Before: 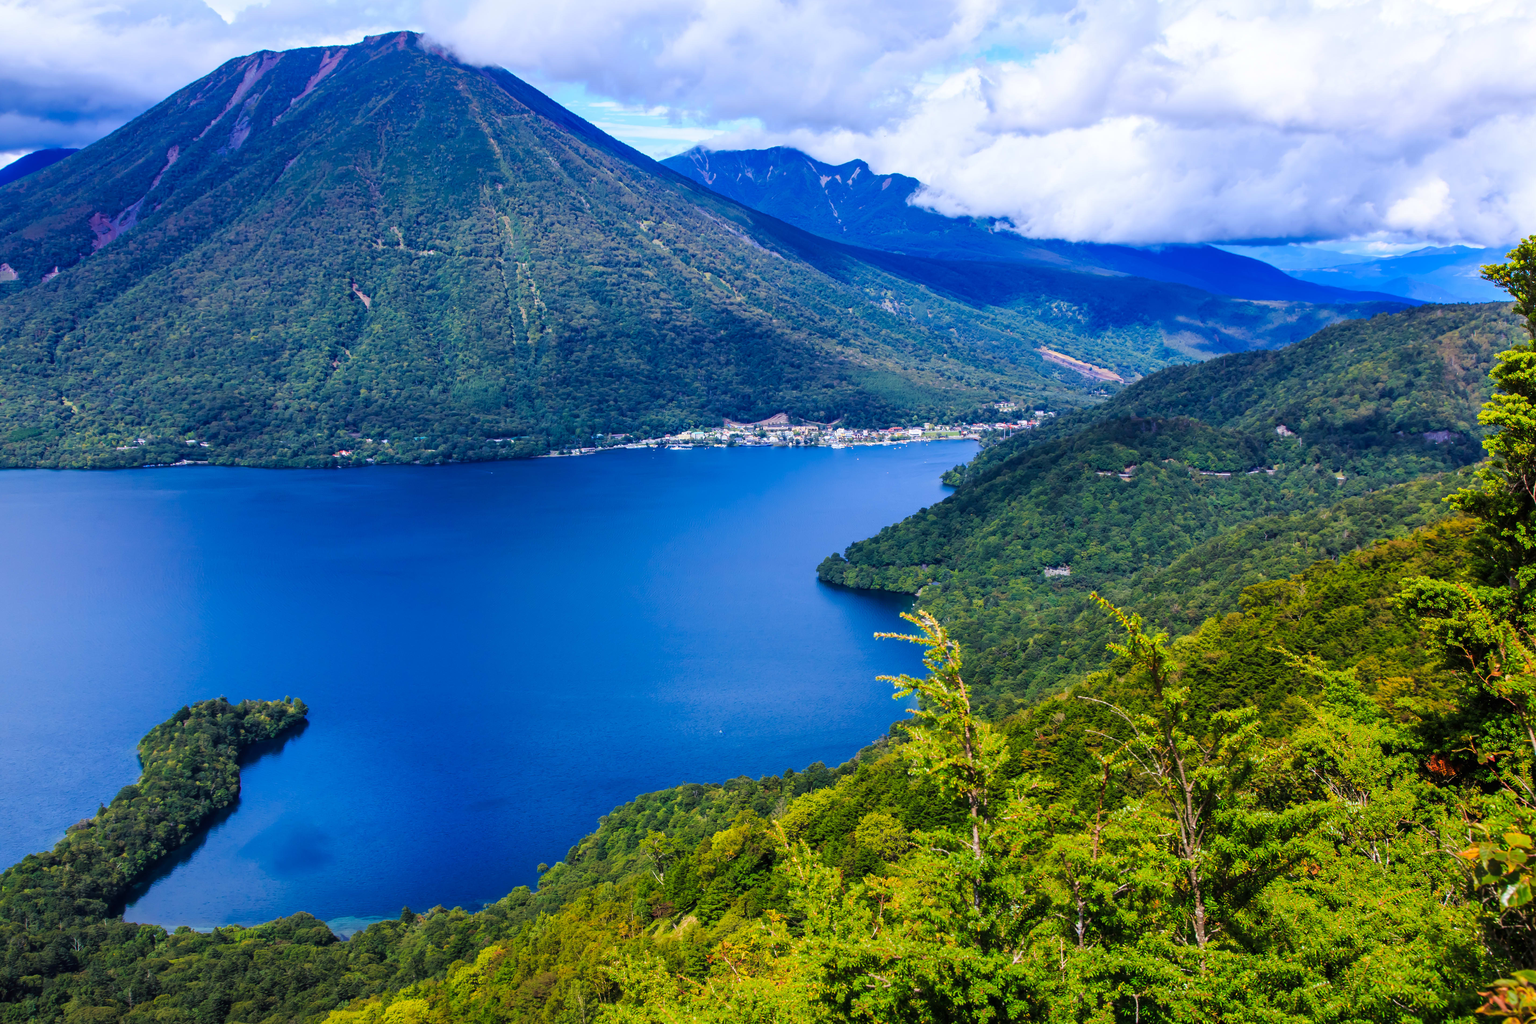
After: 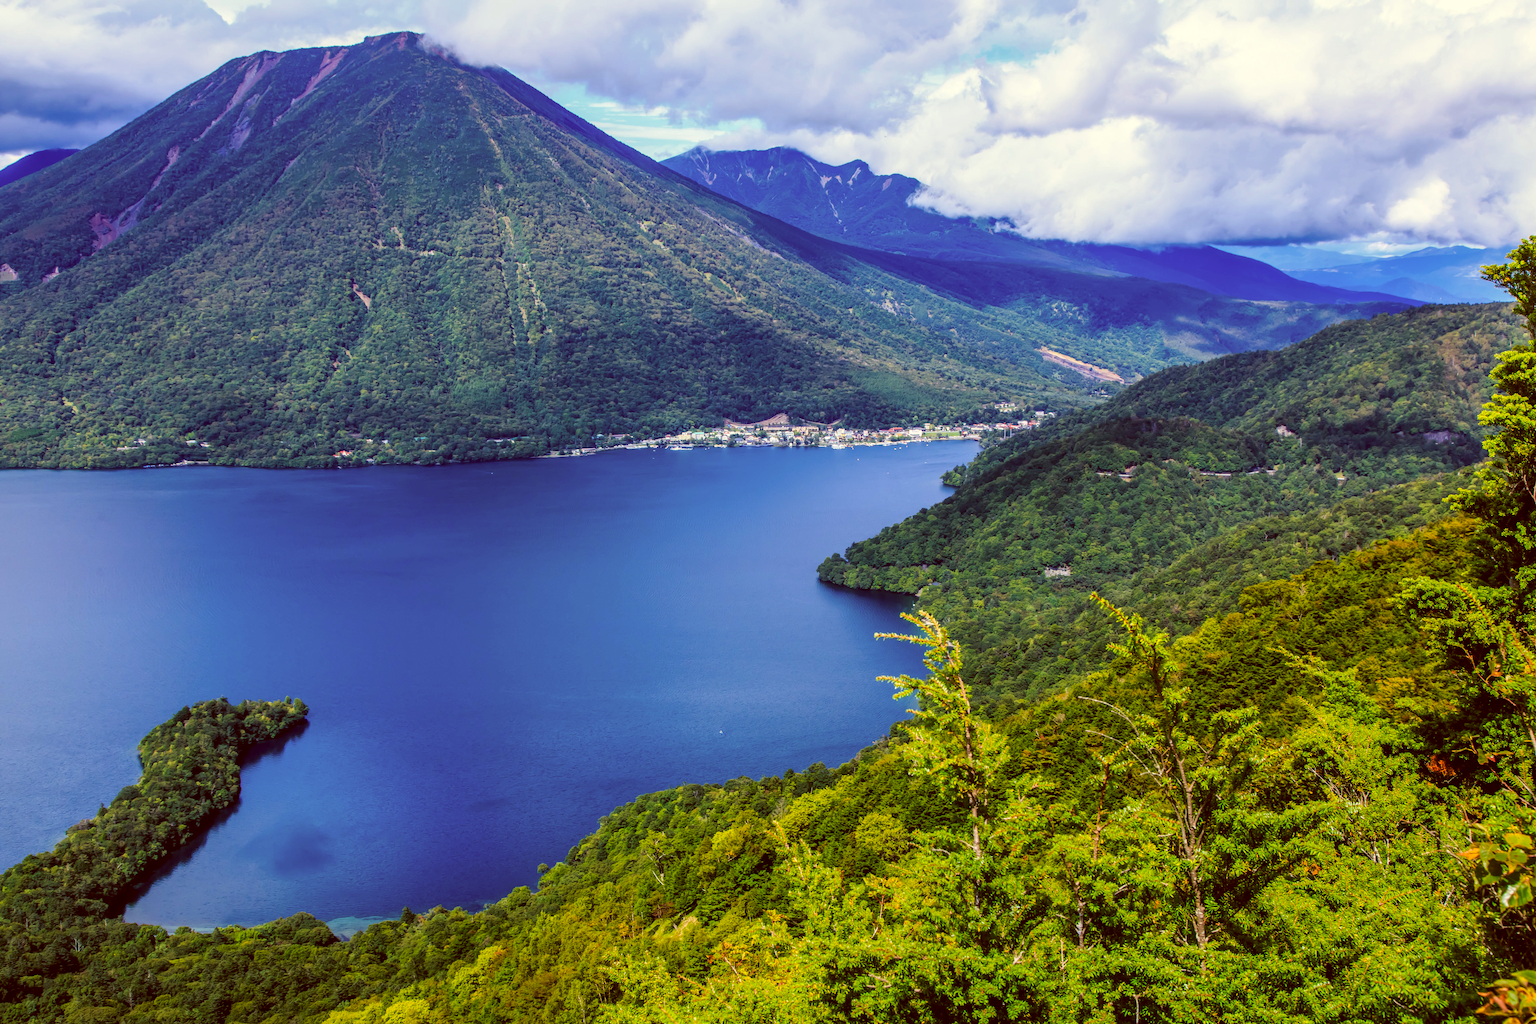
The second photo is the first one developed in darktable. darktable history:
local contrast: on, module defaults
color balance: lift [1.001, 1.007, 1, 0.993], gamma [1.023, 1.026, 1.01, 0.974], gain [0.964, 1.059, 1.073, 0.927]
